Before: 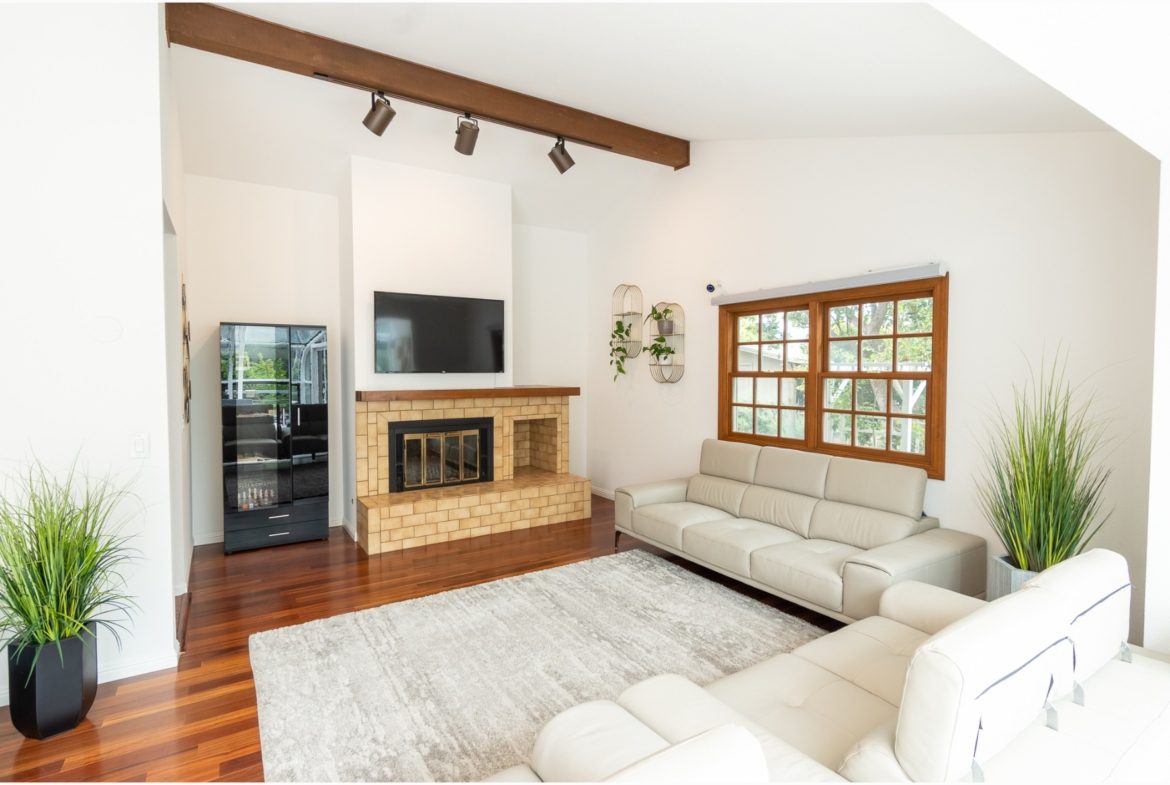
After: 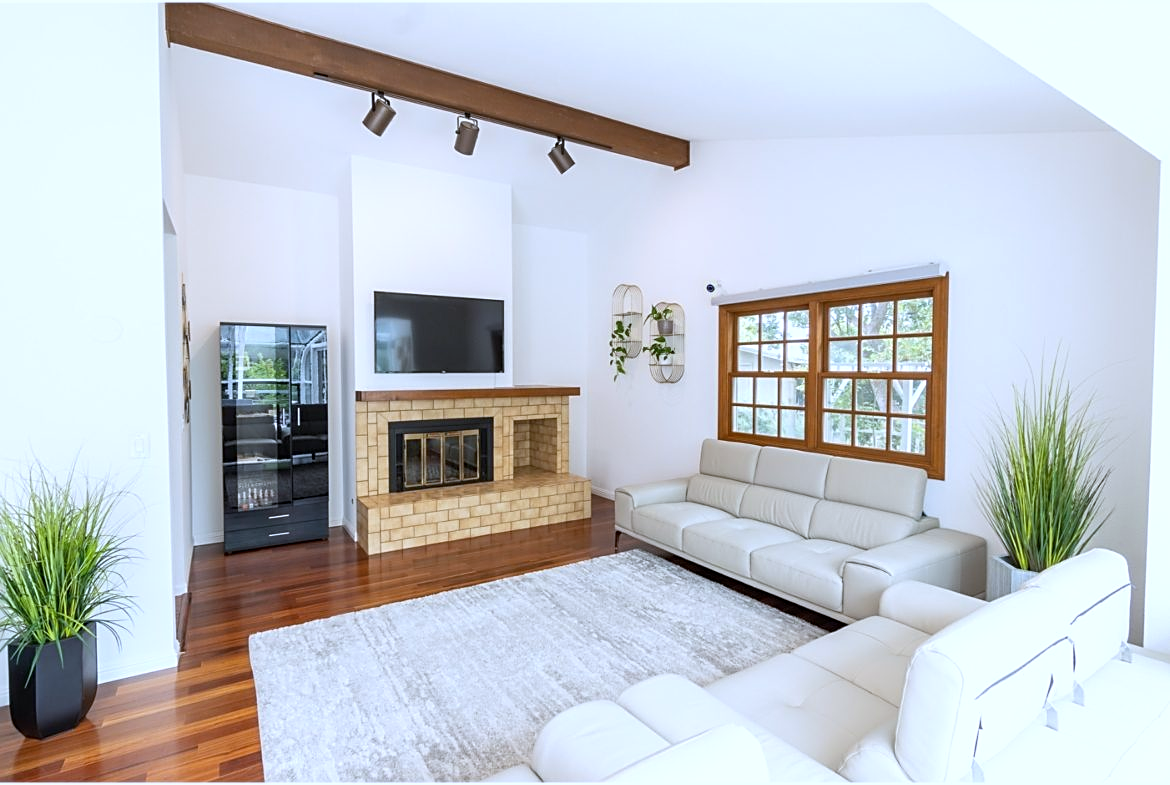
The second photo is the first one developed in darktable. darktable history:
sharpen: on, module defaults
tone equalizer: on, module defaults
white balance: red 0.948, green 1.02, blue 1.176
